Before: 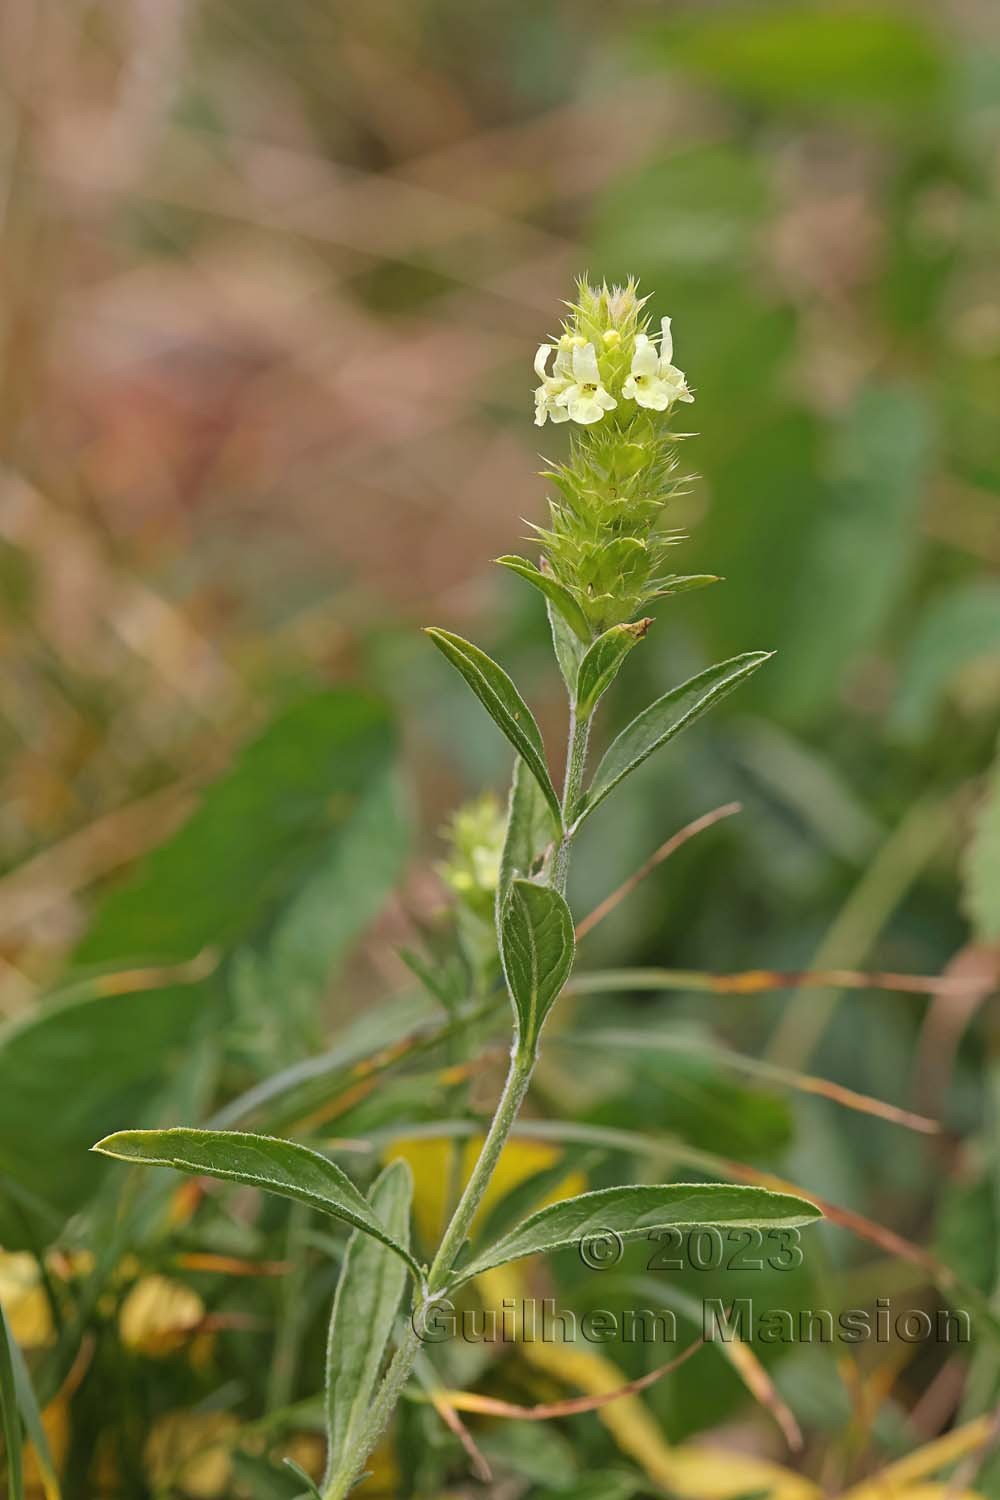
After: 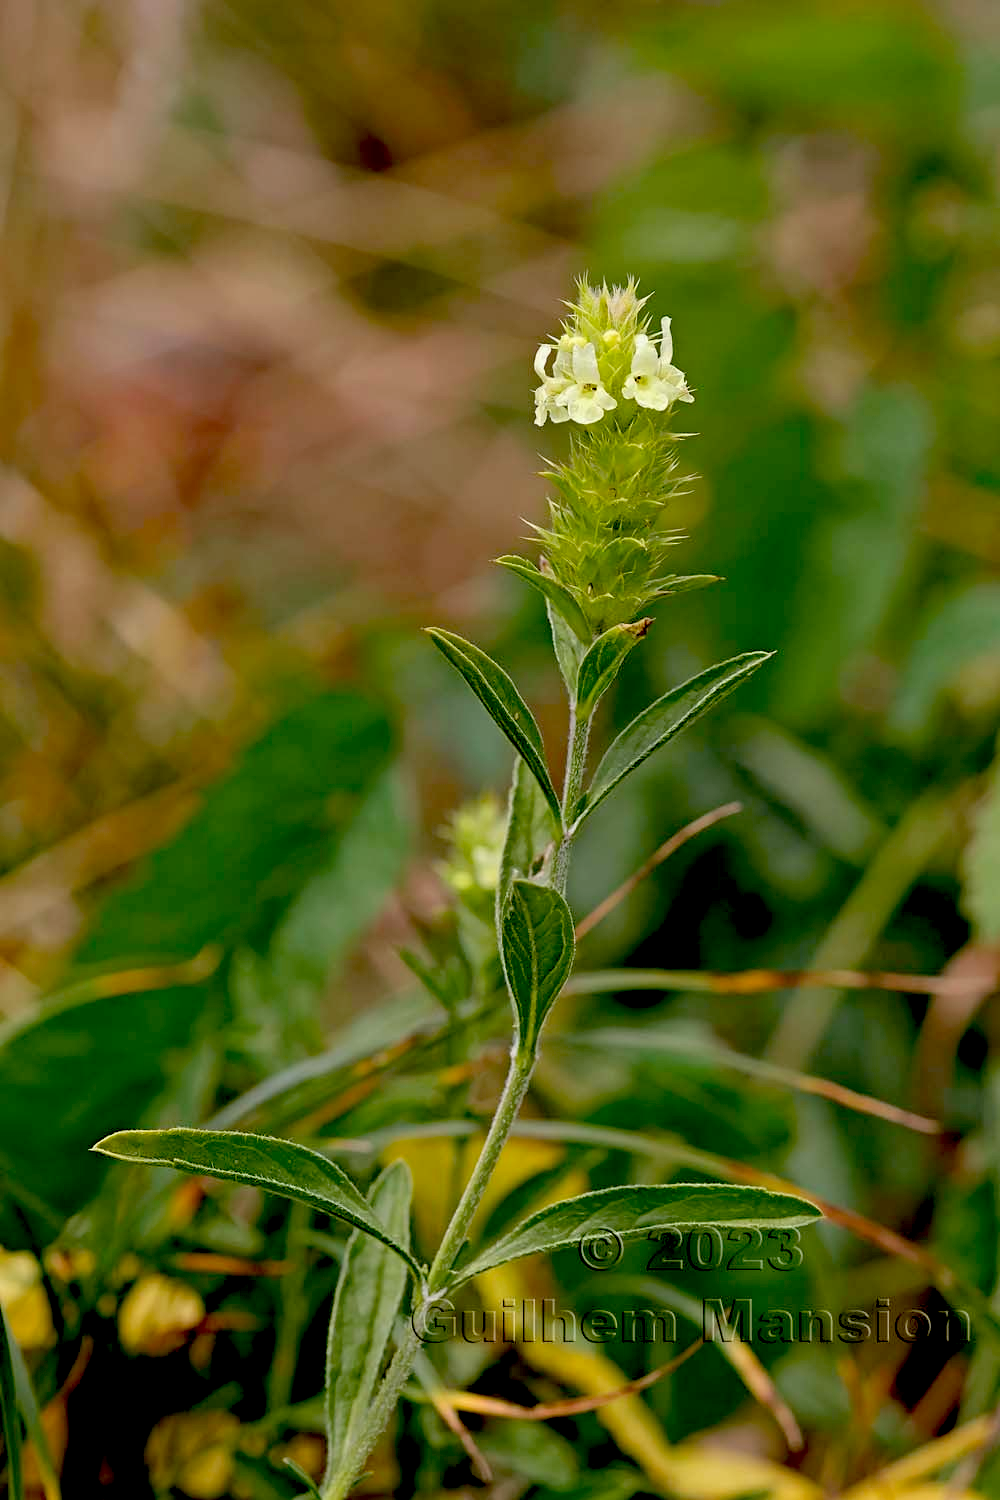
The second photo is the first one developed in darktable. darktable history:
color calibration: illuminant same as pipeline (D50), adaptation none (bypass), gamut compression 1.72
exposure: black level correction 0.056, exposure -0.039 EV, compensate highlight preservation false
